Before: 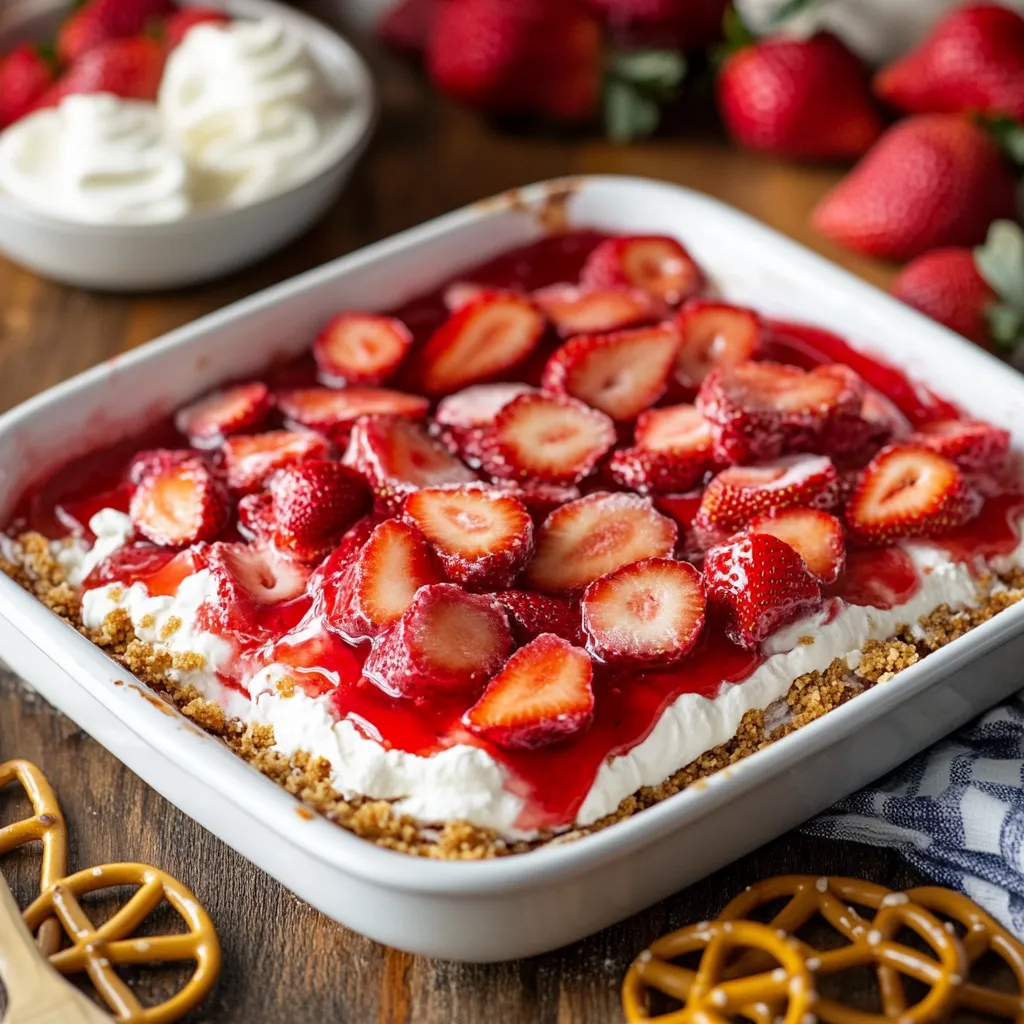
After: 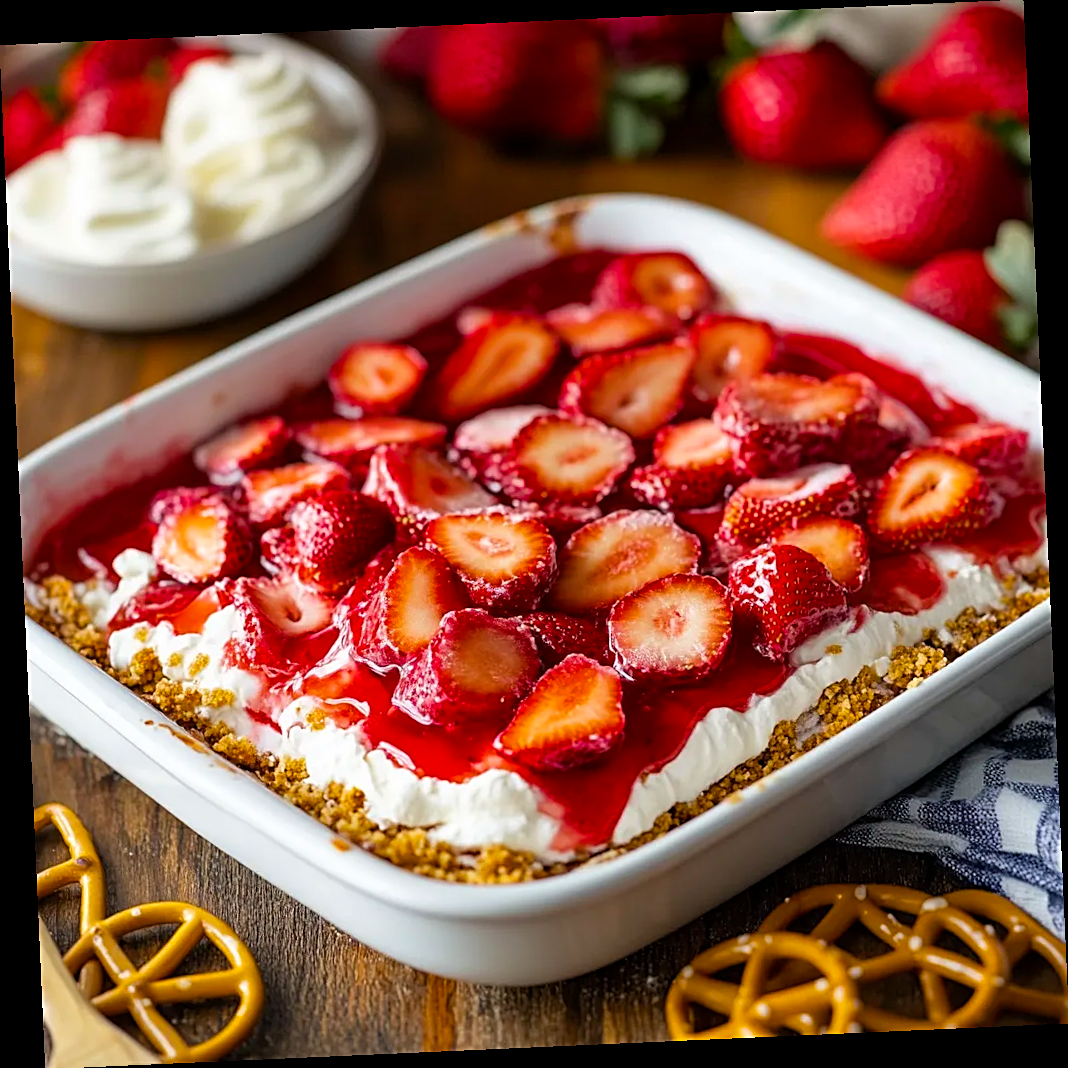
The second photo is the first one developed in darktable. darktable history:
sharpen: on, module defaults
color balance rgb: perceptual saturation grading › global saturation 25%, global vibrance 20%
rotate and perspective: rotation -2.56°, automatic cropping off
